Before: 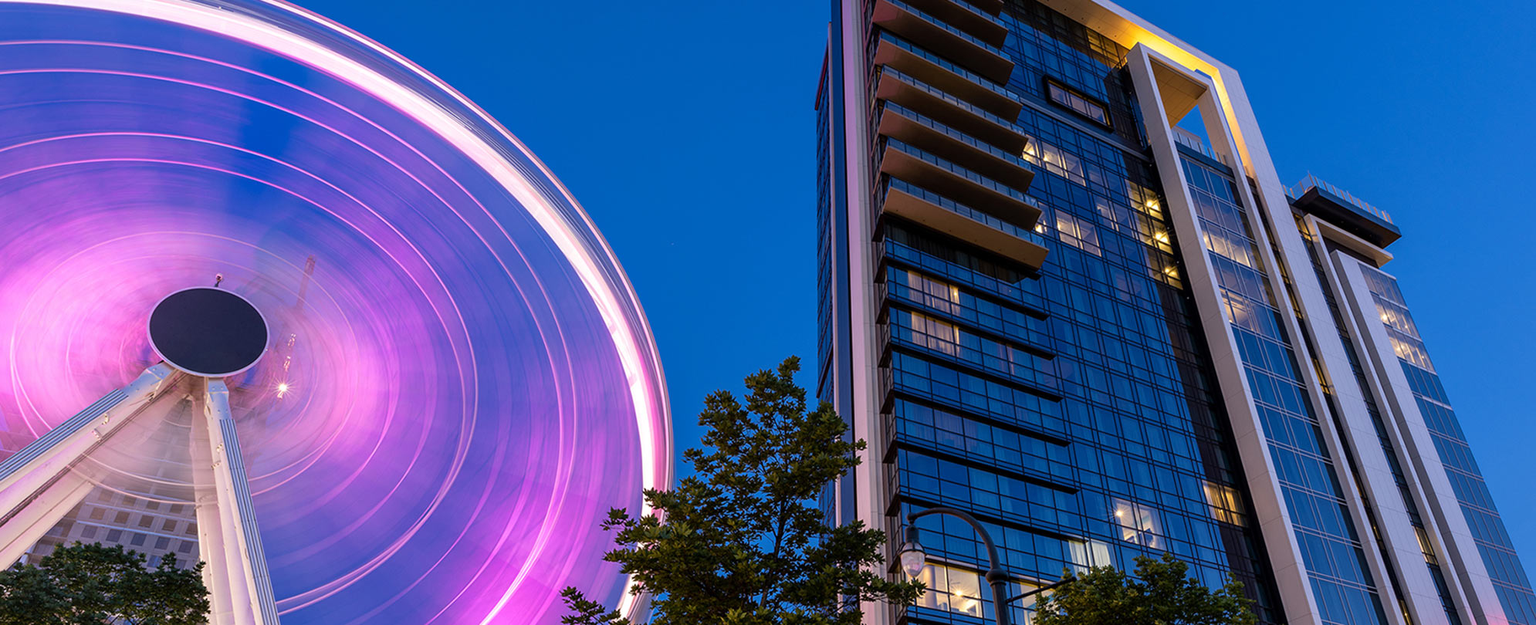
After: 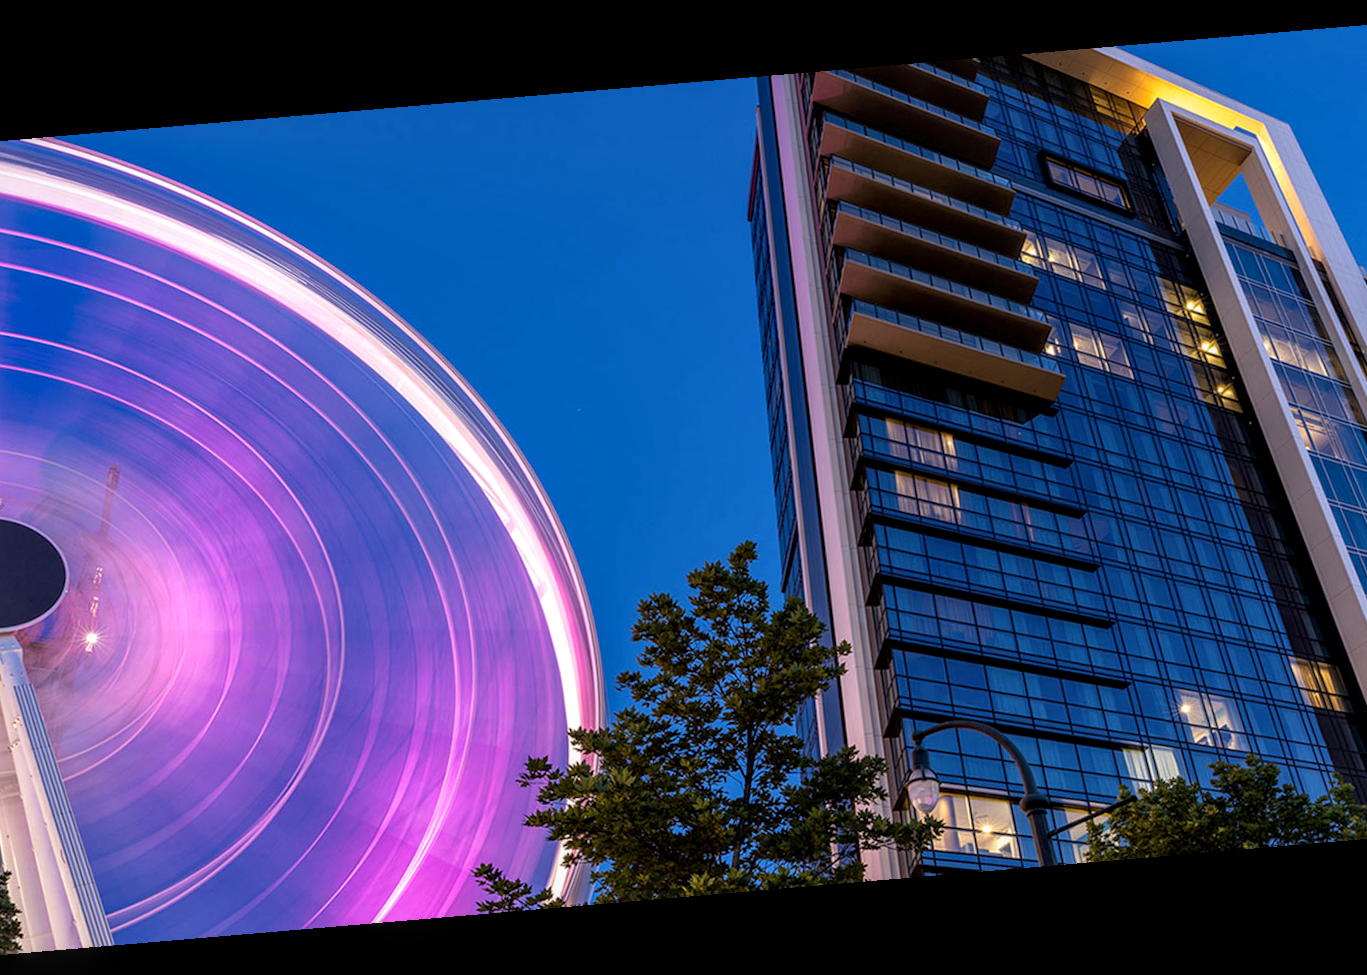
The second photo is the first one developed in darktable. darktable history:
rotate and perspective: rotation -4.86°, automatic cropping off
white balance: red 1, blue 1
crop: left 15.419%, right 17.914%
local contrast: on, module defaults
